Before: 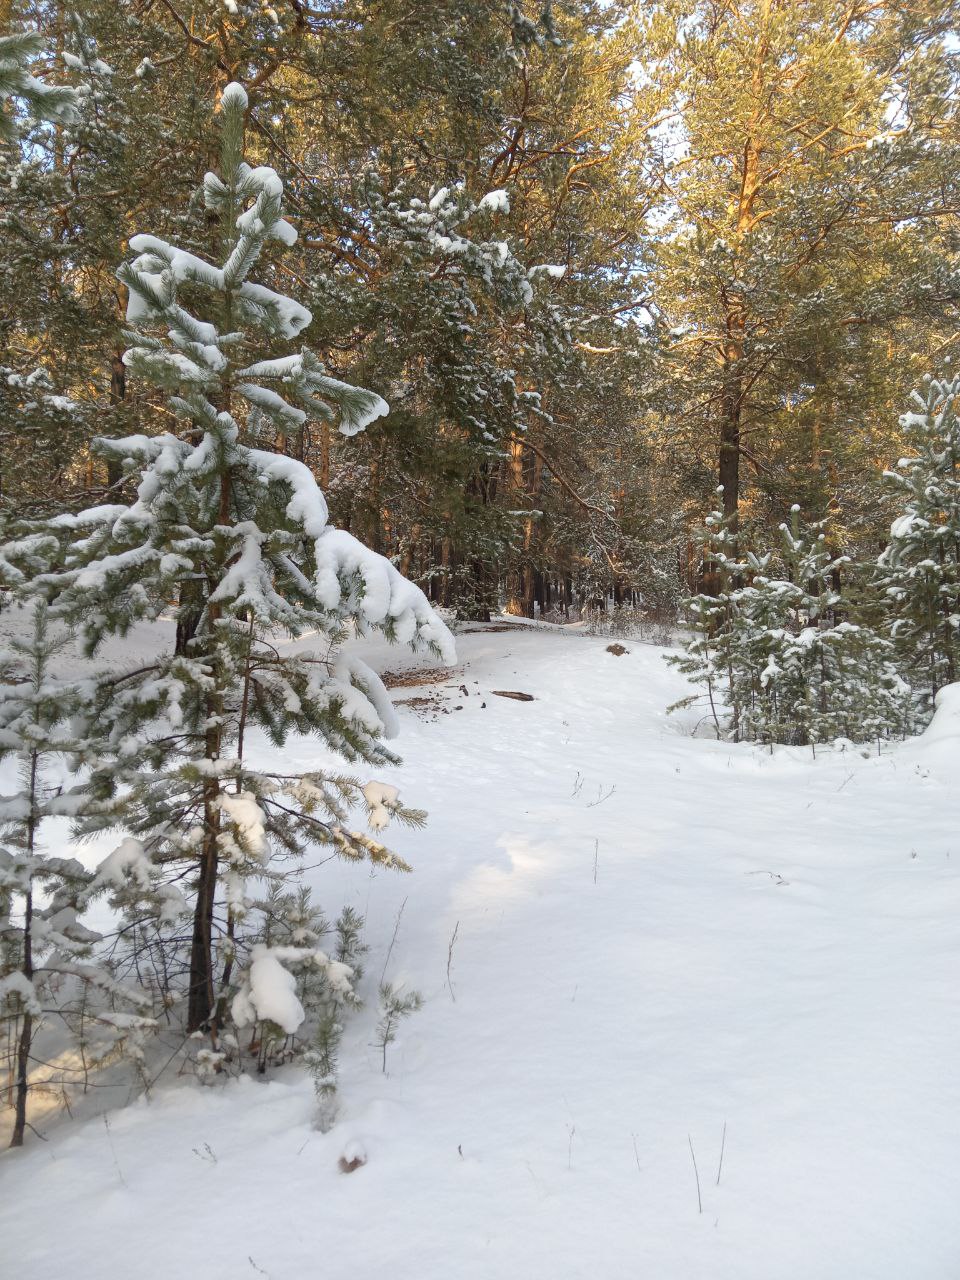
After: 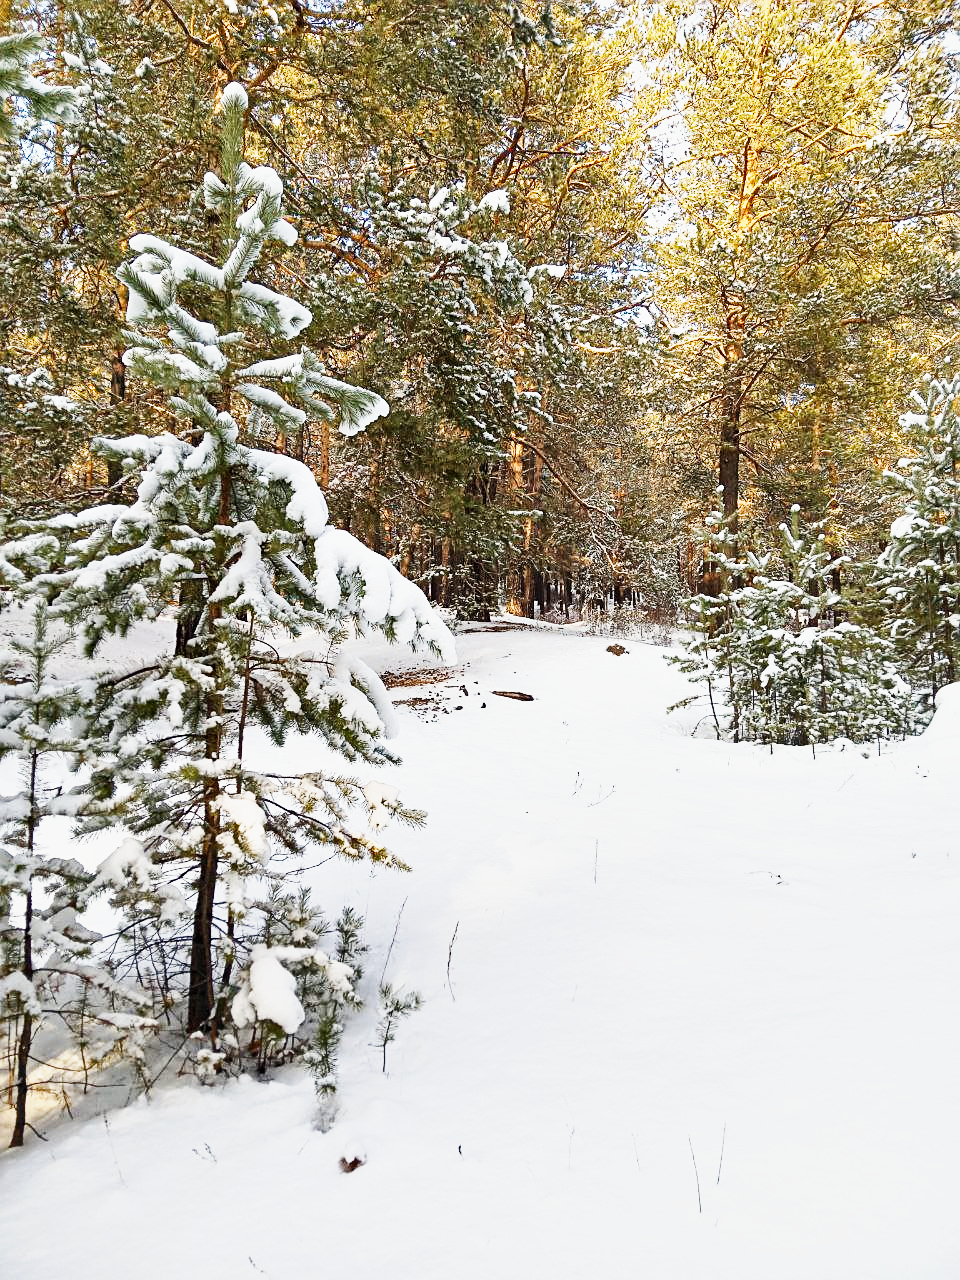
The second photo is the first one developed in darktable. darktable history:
shadows and highlights: shadows 43.49, white point adjustment -1.59, soften with gaussian
sharpen: amount 0.489
base curve: curves: ch0 [(0, 0) (0.007, 0.004) (0.027, 0.03) (0.046, 0.07) (0.207, 0.54) (0.442, 0.872) (0.673, 0.972) (1, 1)], preserve colors none
haze removal: compatibility mode true, adaptive false
